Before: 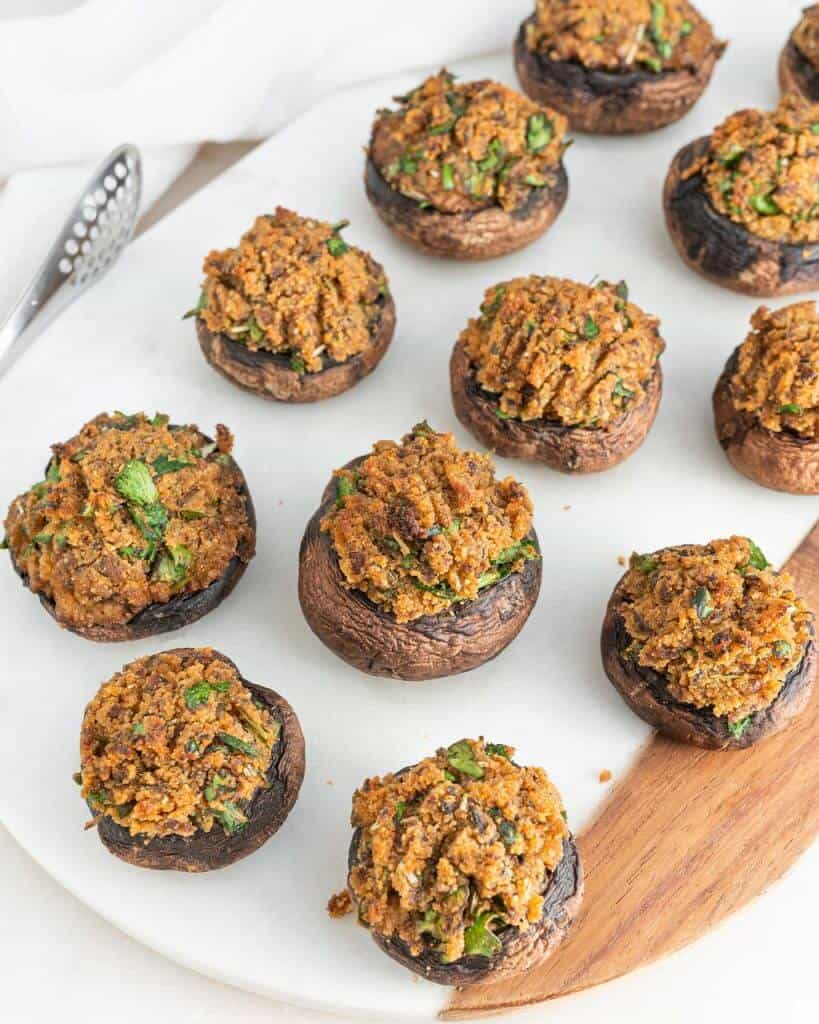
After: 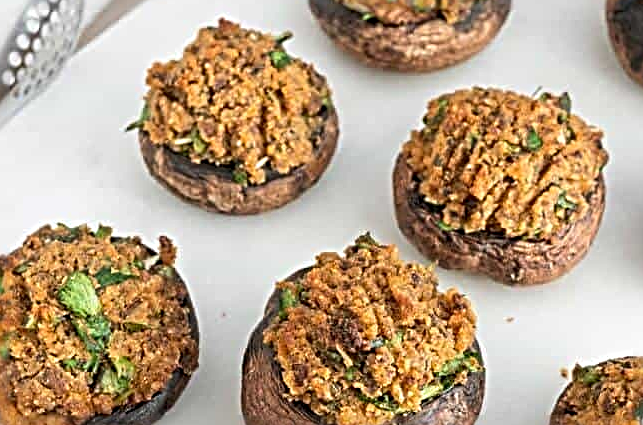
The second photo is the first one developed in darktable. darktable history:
sharpen: radius 3.69, amount 0.928
crop: left 7.036%, top 18.398%, right 14.379%, bottom 40.043%
